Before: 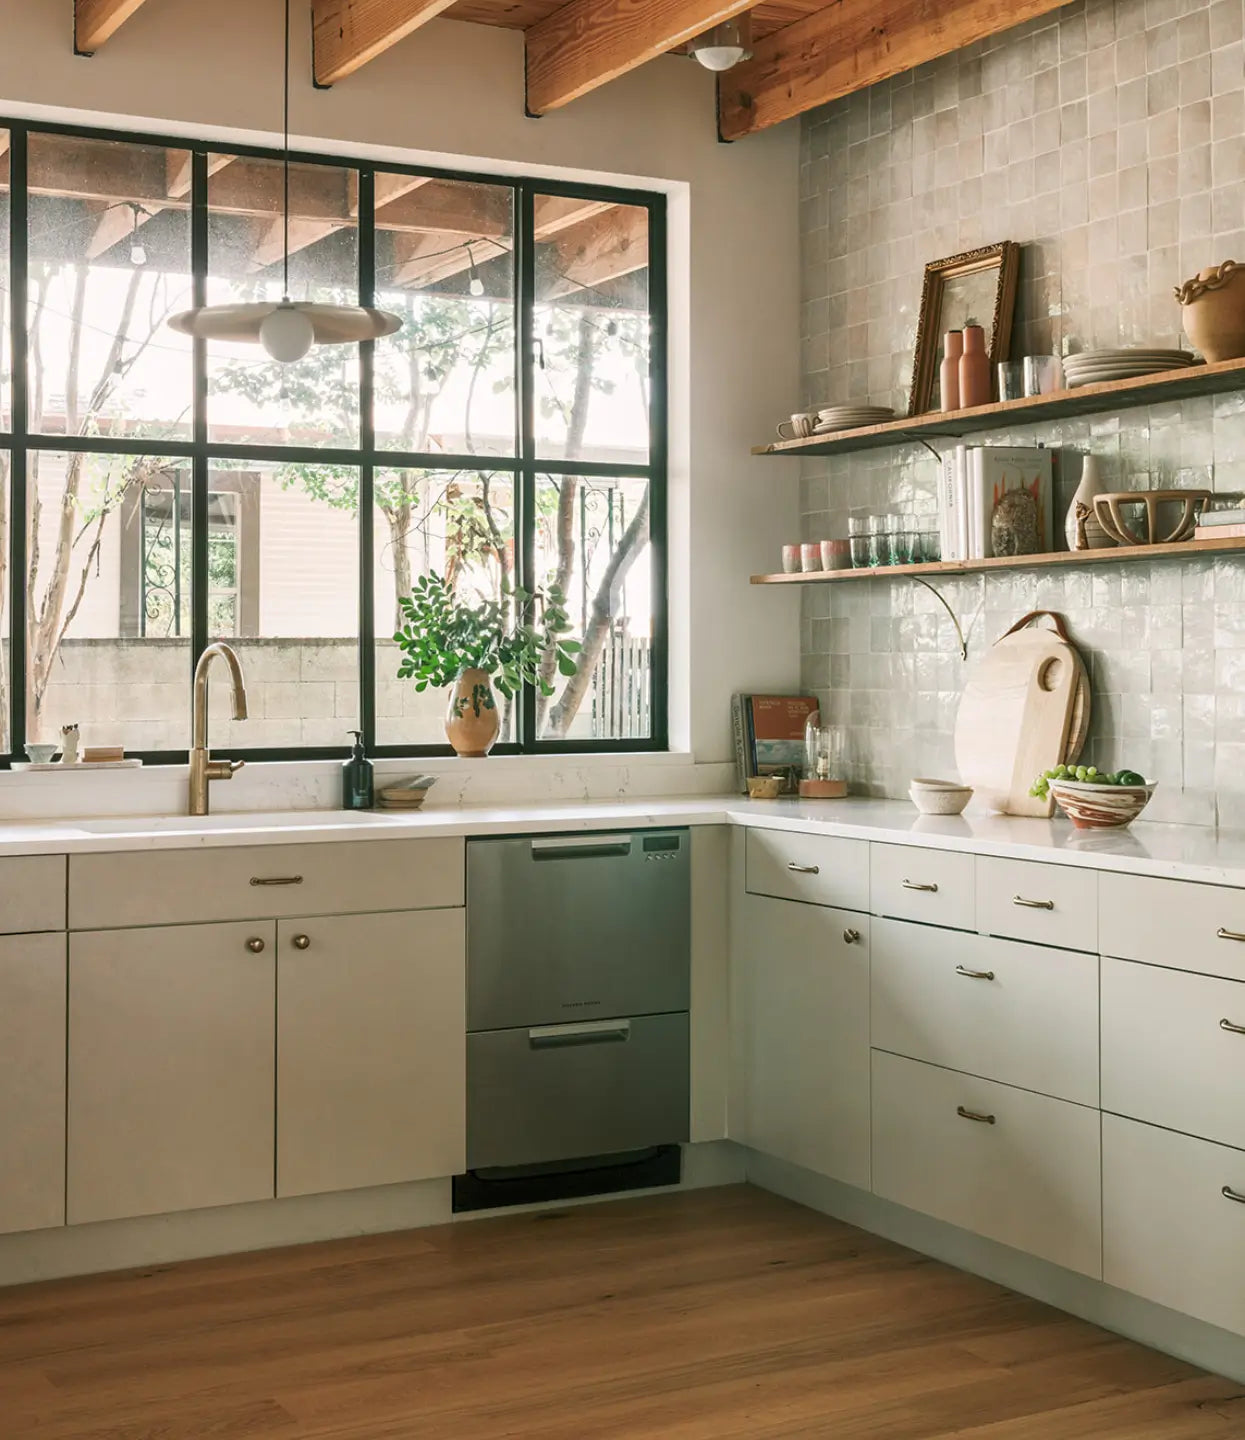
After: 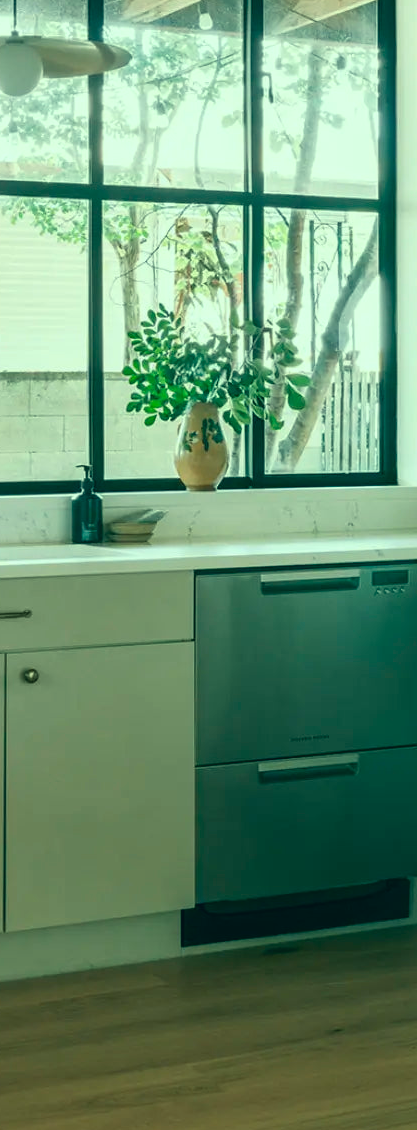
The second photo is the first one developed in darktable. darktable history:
crop and rotate: left 21.77%, top 18.528%, right 44.676%, bottom 2.997%
color correction: highlights a* -20.08, highlights b* 9.8, shadows a* -20.4, shadows b* -10.76
